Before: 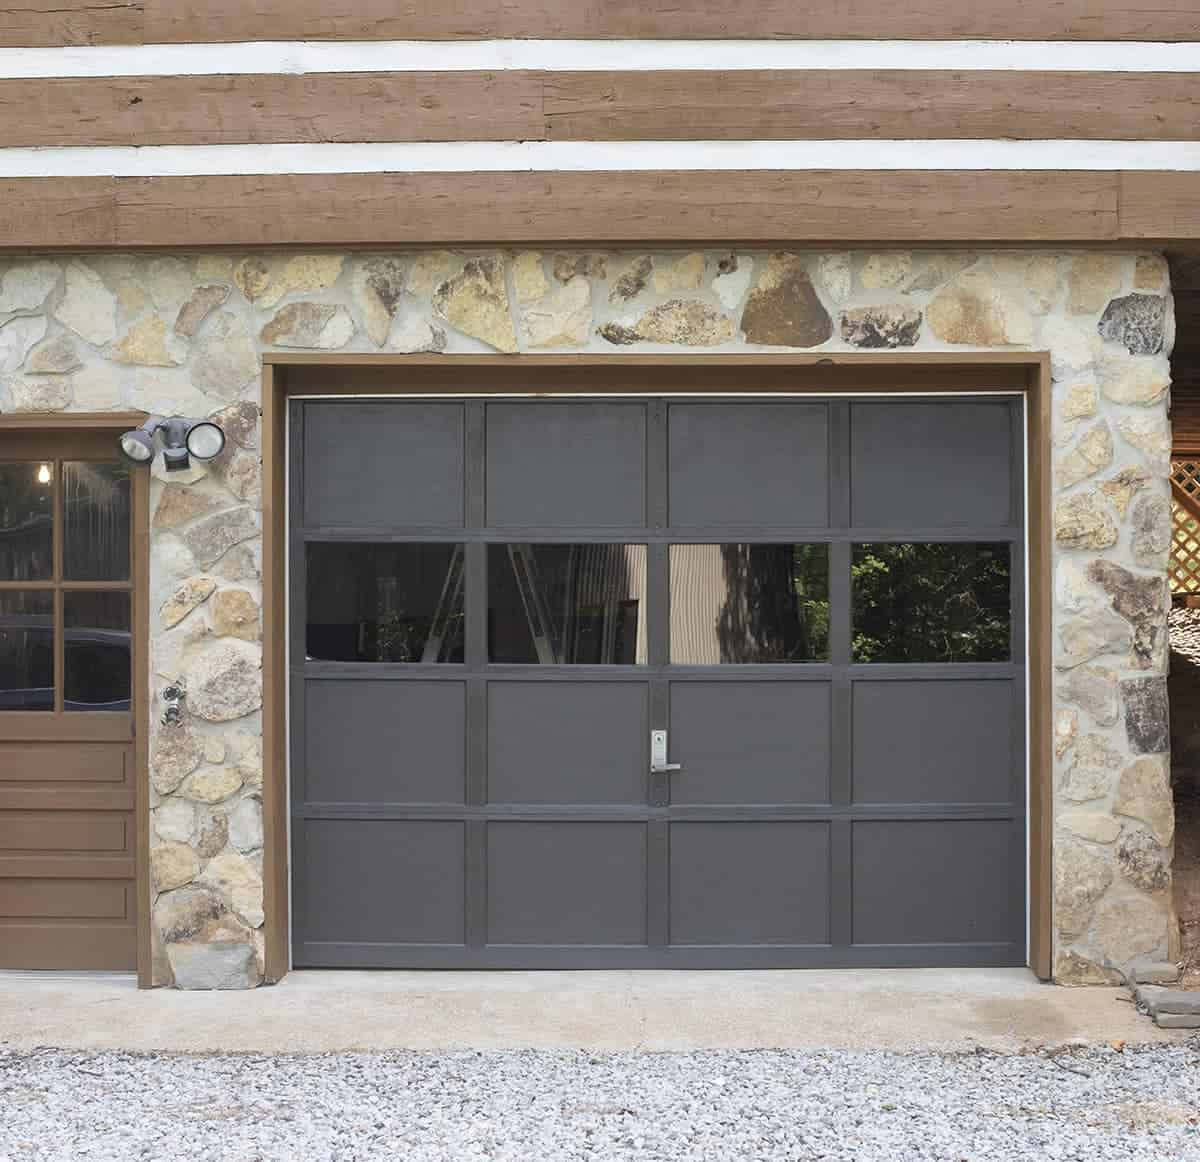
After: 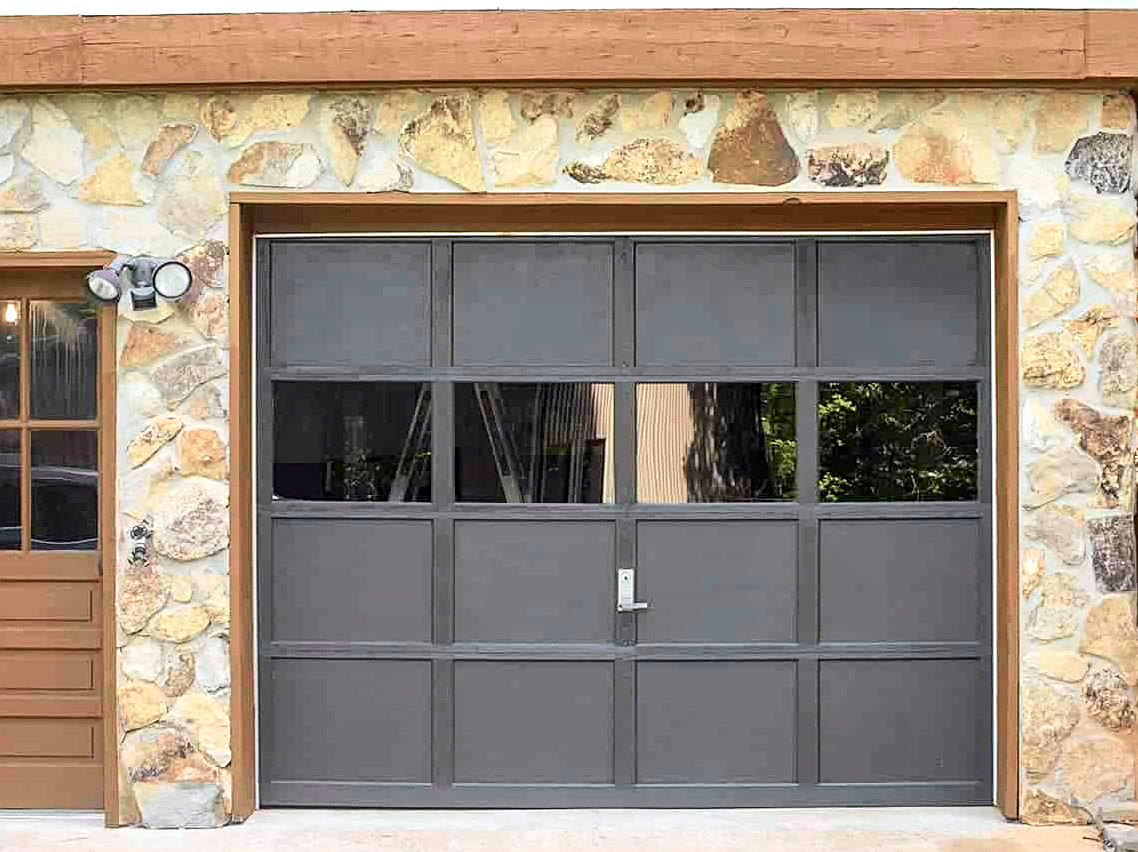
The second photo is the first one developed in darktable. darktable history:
sharpen: on, module defaults
local contrast: on, module defaults
crop and rotate: left 2.816%, top 13.879%, right 2.284%, bottom 12.756%
tone curve: curves: ch0 [(0, 0) (0.058, 0.027) (0.214, 0.183) (0.304, 0.288) (0.51, 0.549) (0.658, 0.7) (0.741, 0.775) (0.844, 0.866) (0.986, 0.957)]; ch1 [(0, 0) (0.172, 0.123) (0.312, 0.296) (0.437, 0.429) (0.471, 0.469) (0.502, 0.5) (0.513, 0.515) (0.572, 0.603) (0.617, 0.653) (0.68, 0.724) (0.889, 0.924) (1, 1)]; ch2 [(0, 0) (0.411, 0.424) (0.489, 0.49) (0.502, 0.5) (0.517, 0.519) (0.549, 0.578) (0.604, 0.628) (0.693, 0.686) (1, 1)], color space Lab, independent channels, preserve colors none
exposure: black level correction 0.001, exposure 0.5 EV, compensate exposure bias true, compensate highlight preservation false
color correction: highlights b* 0.062
